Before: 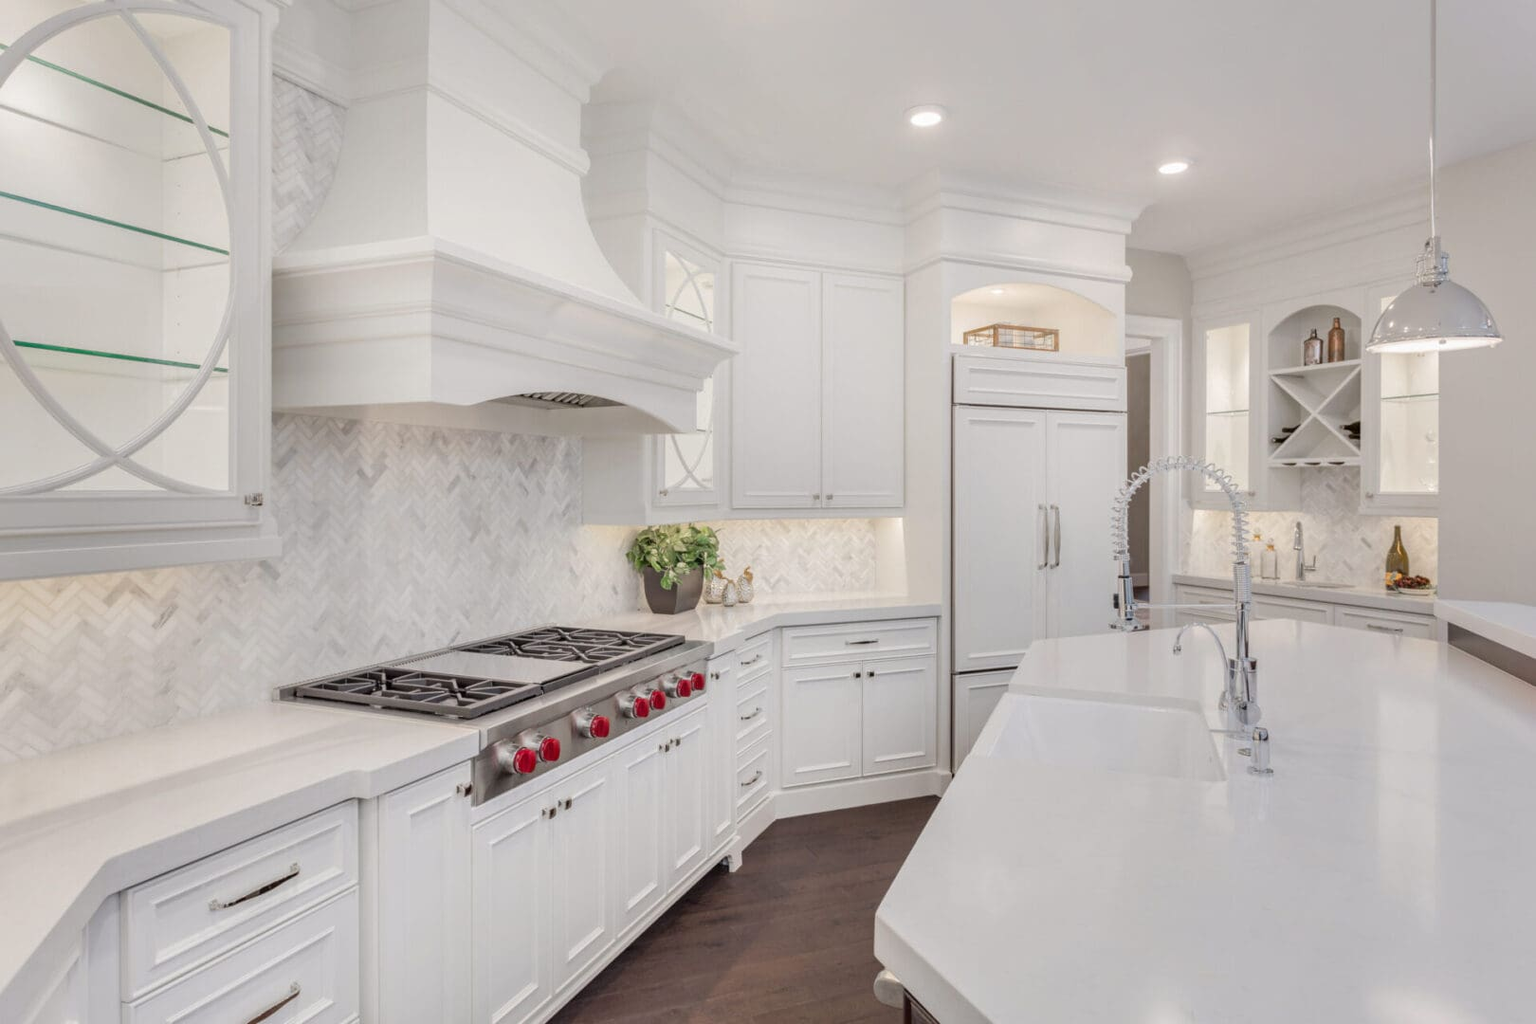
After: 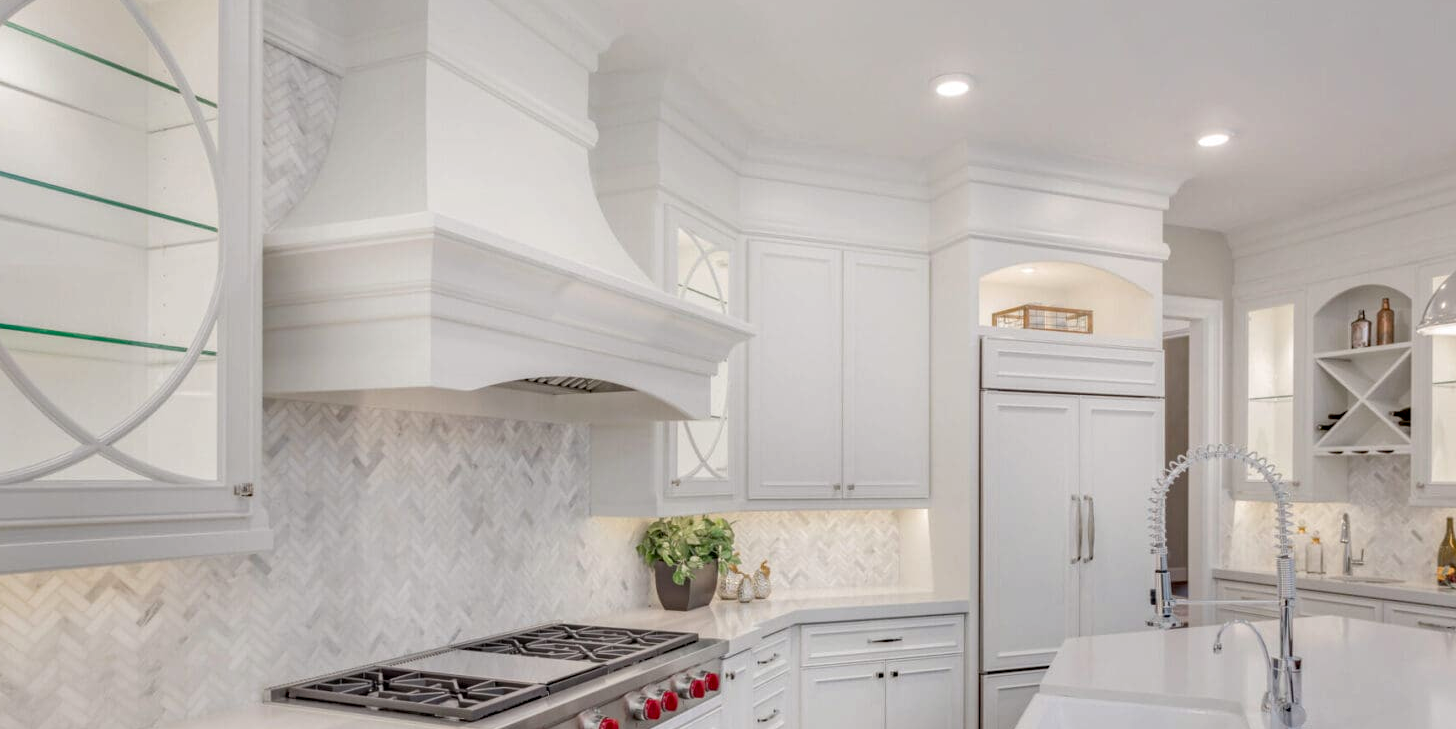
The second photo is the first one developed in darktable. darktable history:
crop: left 1.509%, top 3.452%, right 7.696%, bottom 28.452%
haze removal: compatibility mode true, adaptive false
